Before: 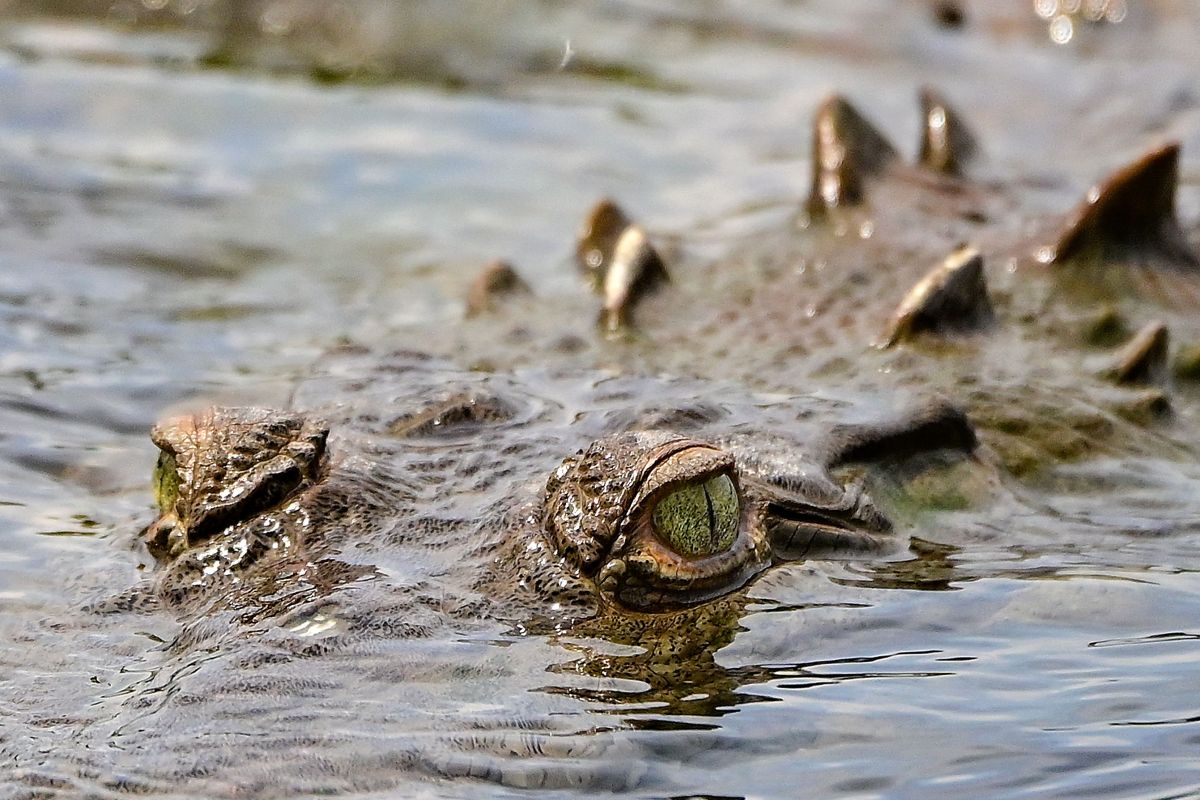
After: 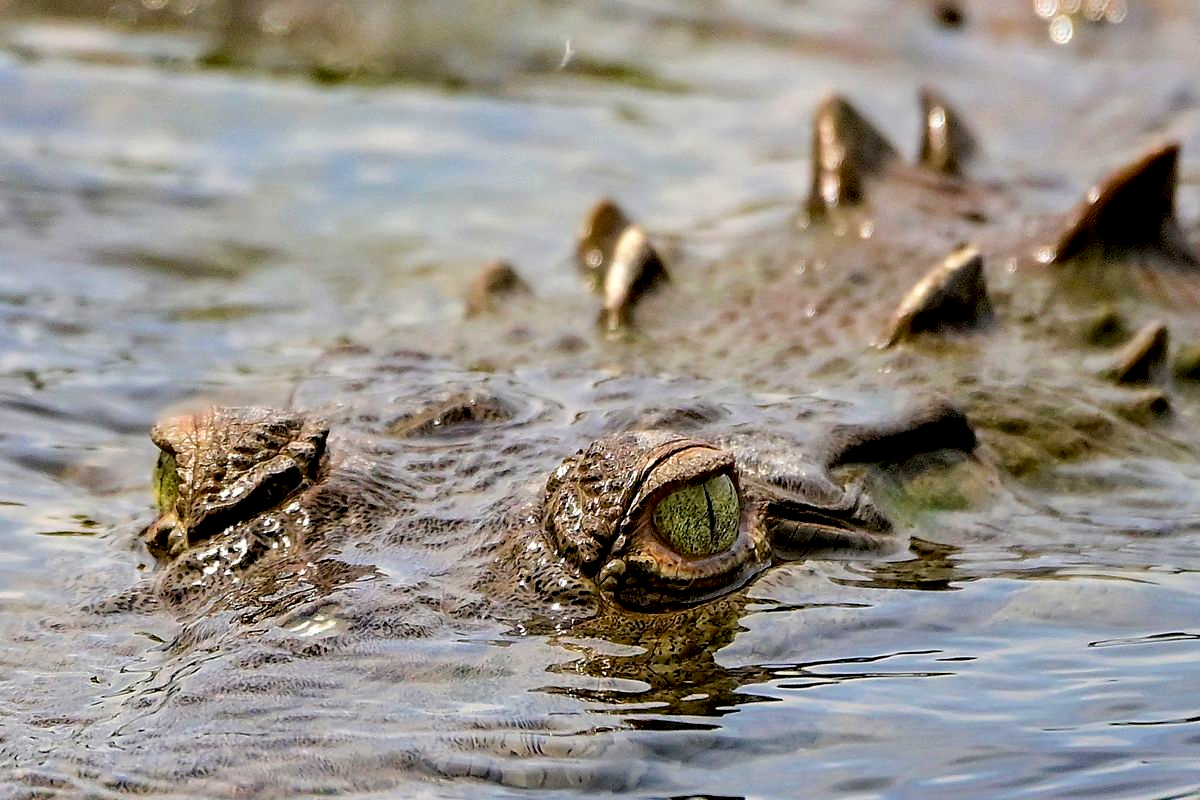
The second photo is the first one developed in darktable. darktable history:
exposure: black level correction 0.009, compensate highlight preservation false
velvia: on, module defaults
